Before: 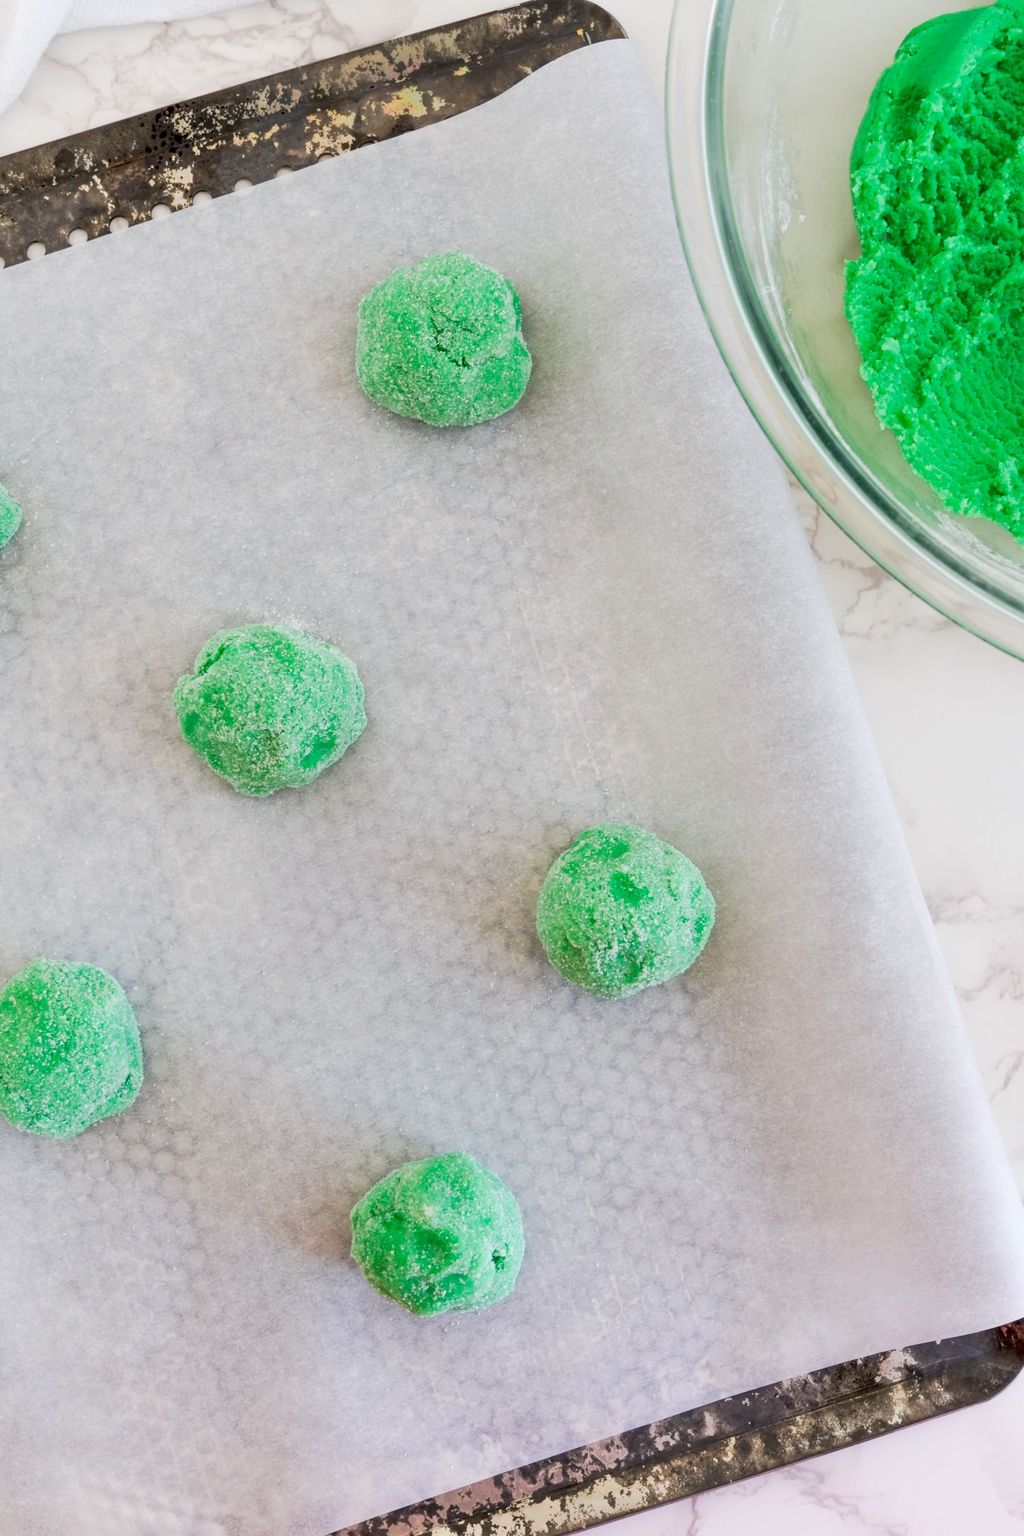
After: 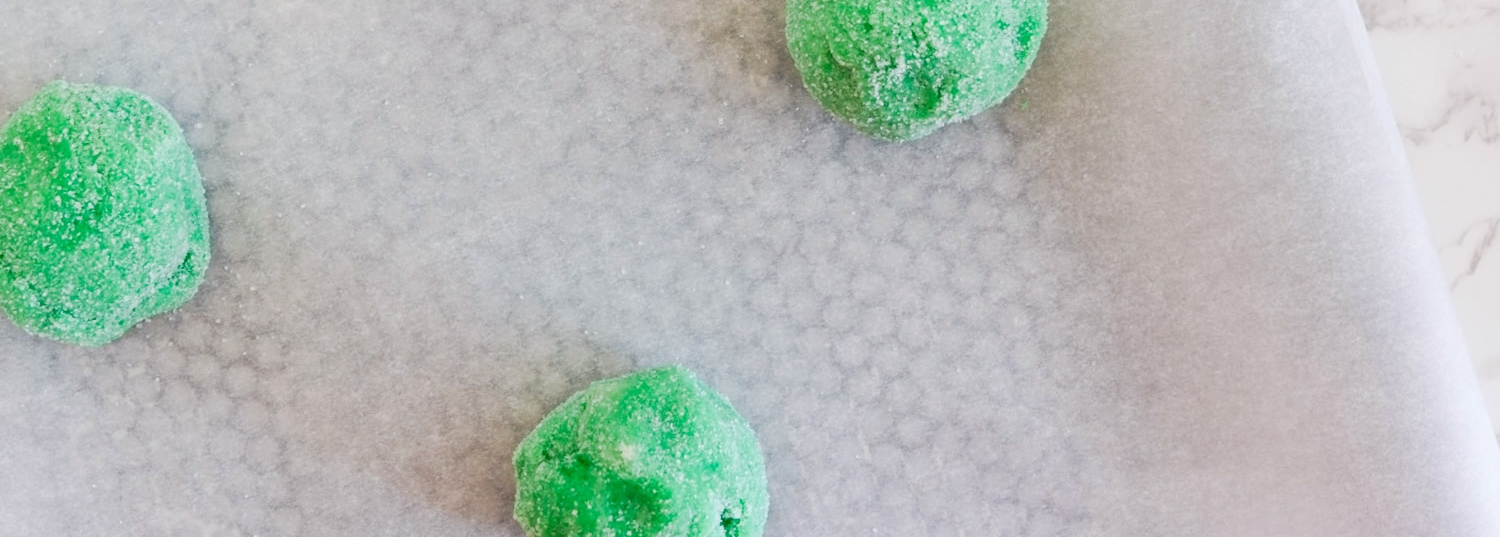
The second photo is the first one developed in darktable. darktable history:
crop and rotate: top 58.781%, bottom 17.324%
